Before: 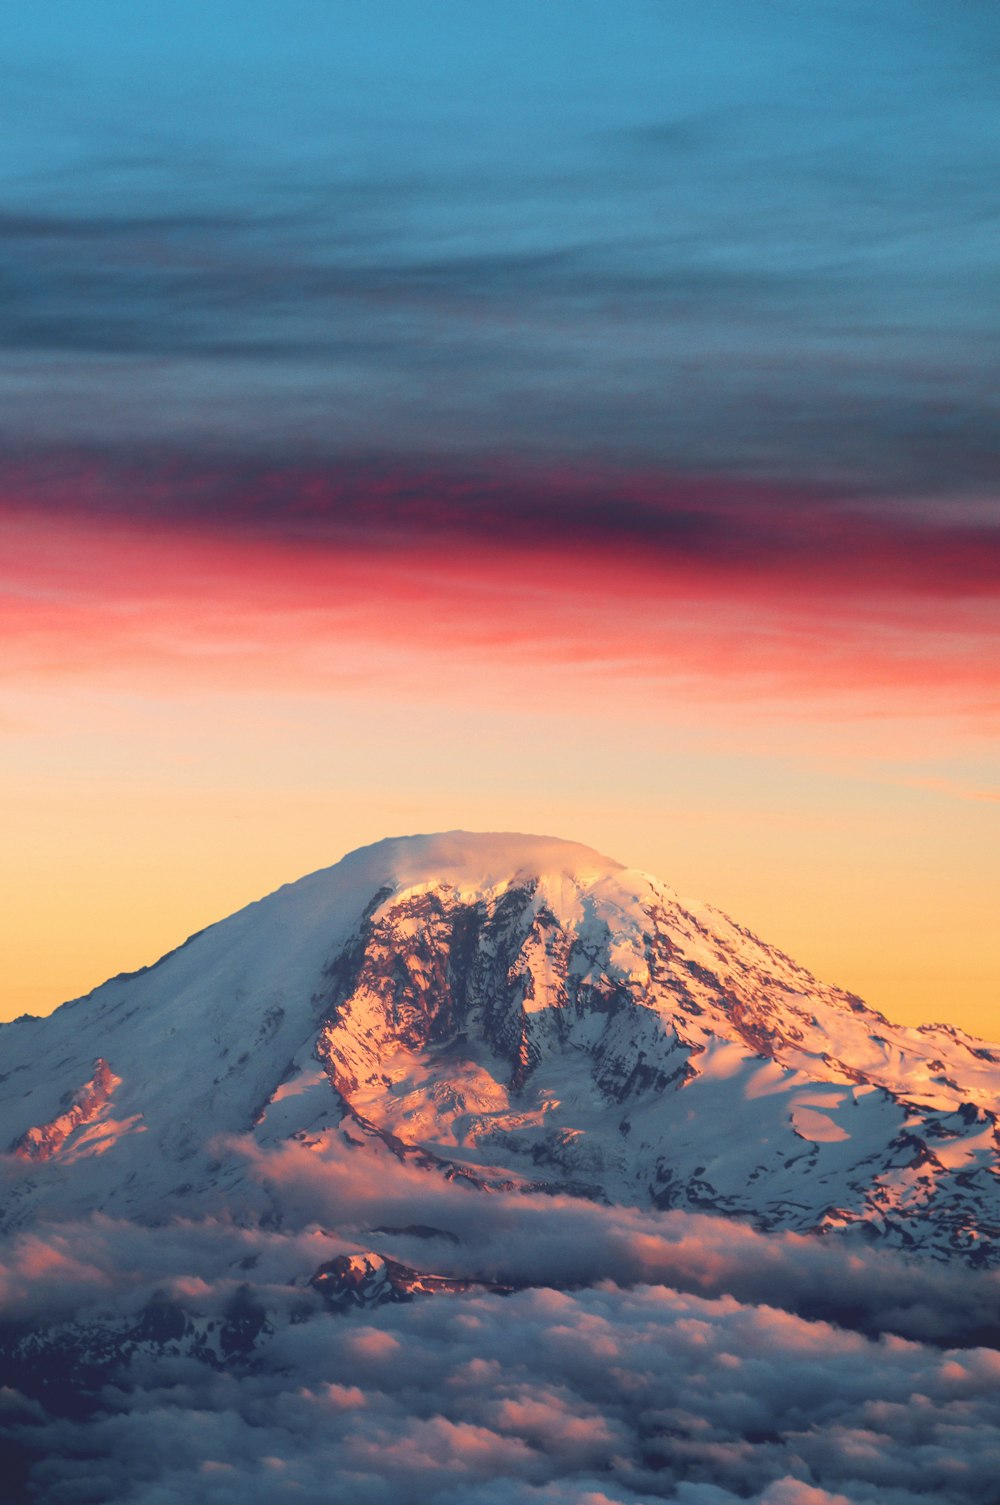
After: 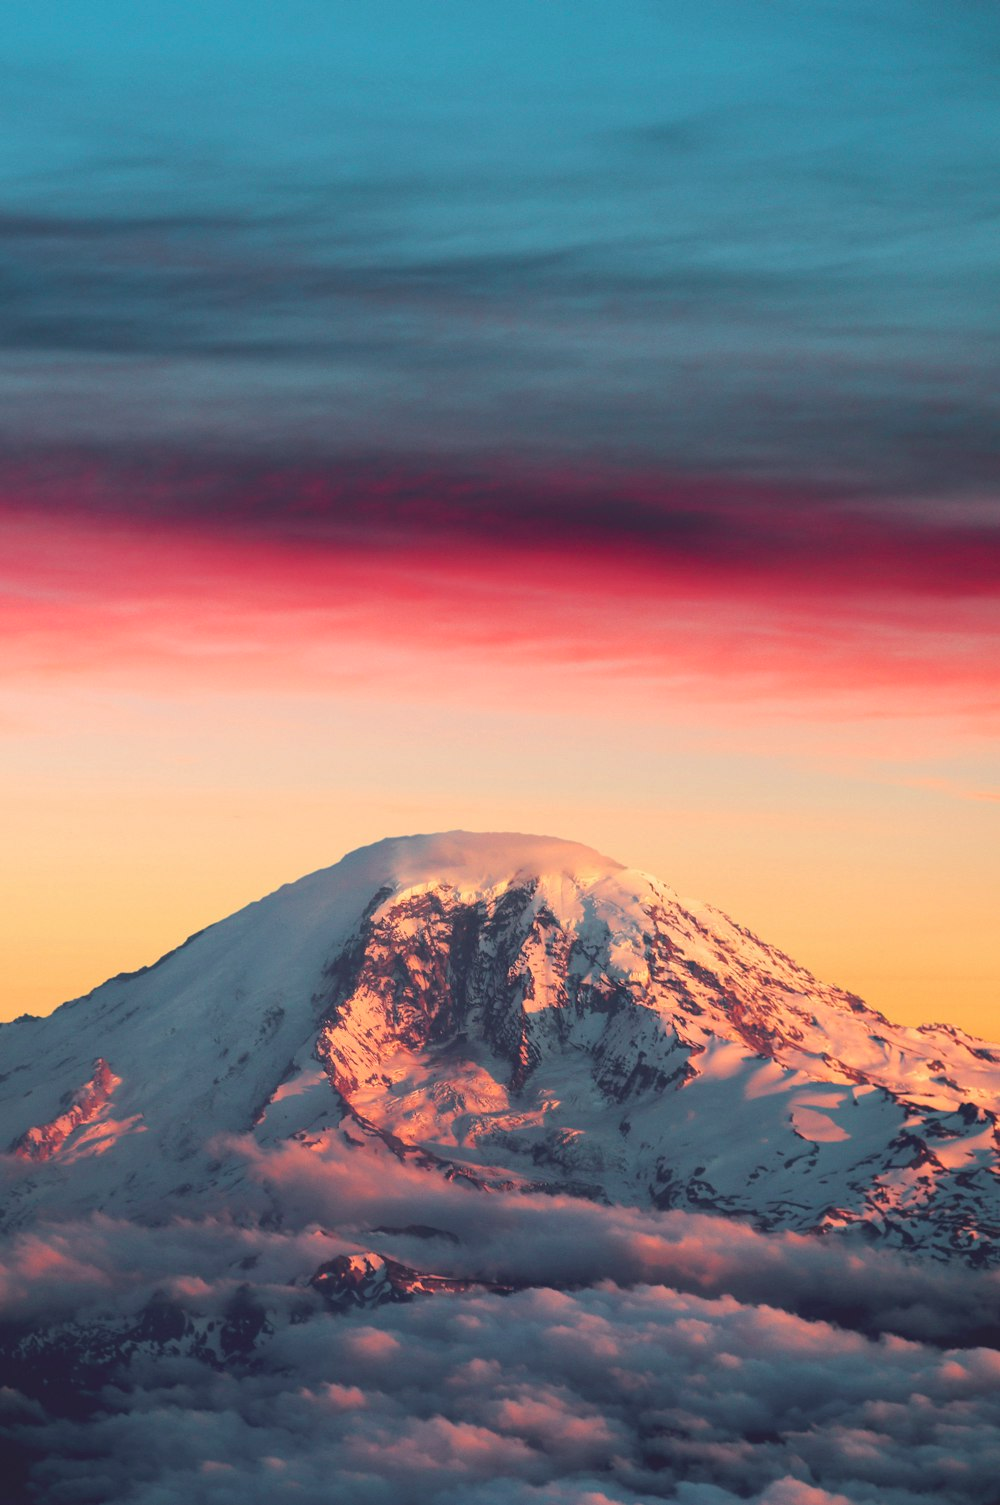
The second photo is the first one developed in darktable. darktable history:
tone curve: curves: ch0 [(0, 0) (0.253, 0.237) (1, 1)]; ch1 [(0, 0) (0.411, 0.385) (0.502, 0.506) (0.557, 0.565) (0.66, 0.683) (1, 1)]; ch2 [(0, 0) (0.394, 0.413) (0.5, 0.5) (1, 1)], color space Lab, independent channels, preserve colors none
